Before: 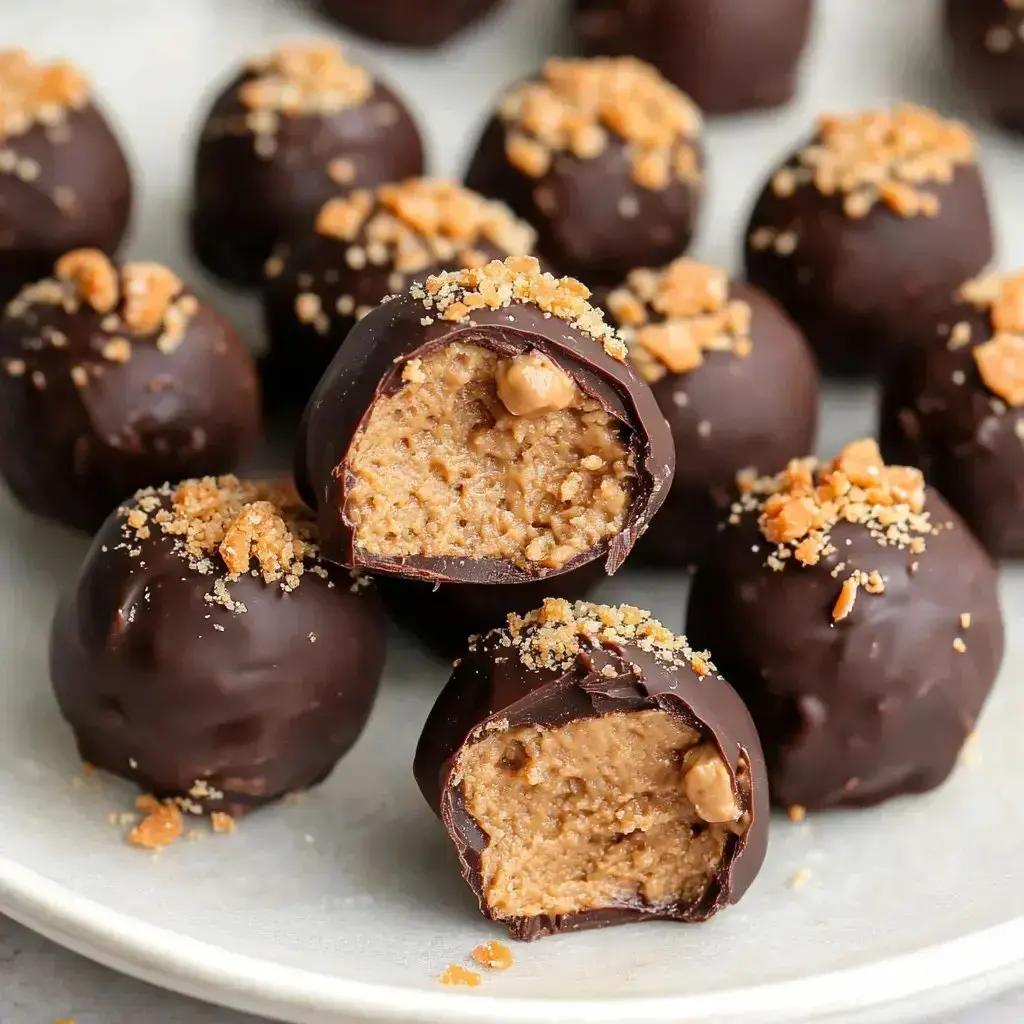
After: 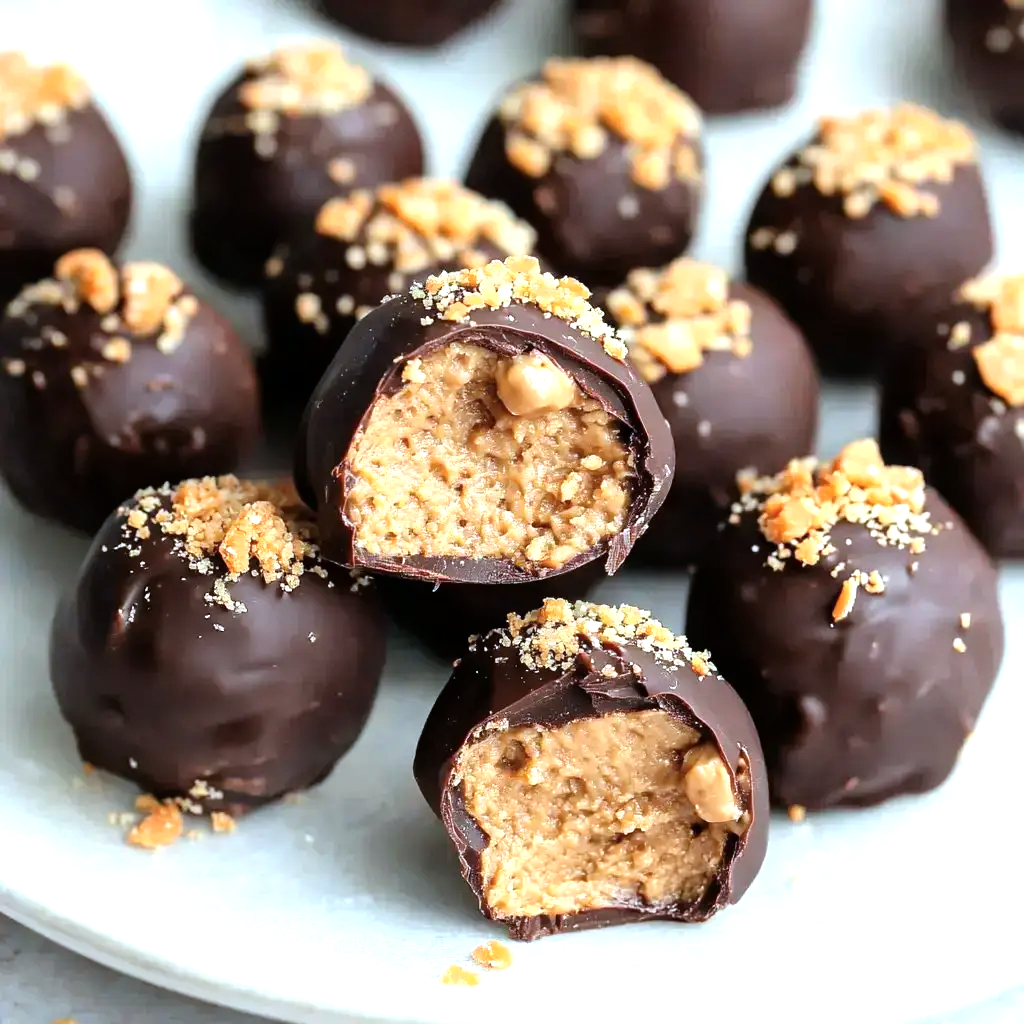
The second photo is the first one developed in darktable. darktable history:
color calibration: illuminant F (fluorescent), F source F9 (Cool White Deluxe 4150 K) – high CRI, x 0.374, y 0.373, temperature 4161.9 K
tone equalizer: -8 EV -0.727 EV, -7 EV -0.689 EV, -6 EV -0.574 EV, -5 EV -0.39 EV, -3 EV 0.4 EV, -2 EV 0.6 EV, -1 EV 0.674 EV, +0 EV 0.74 EV
